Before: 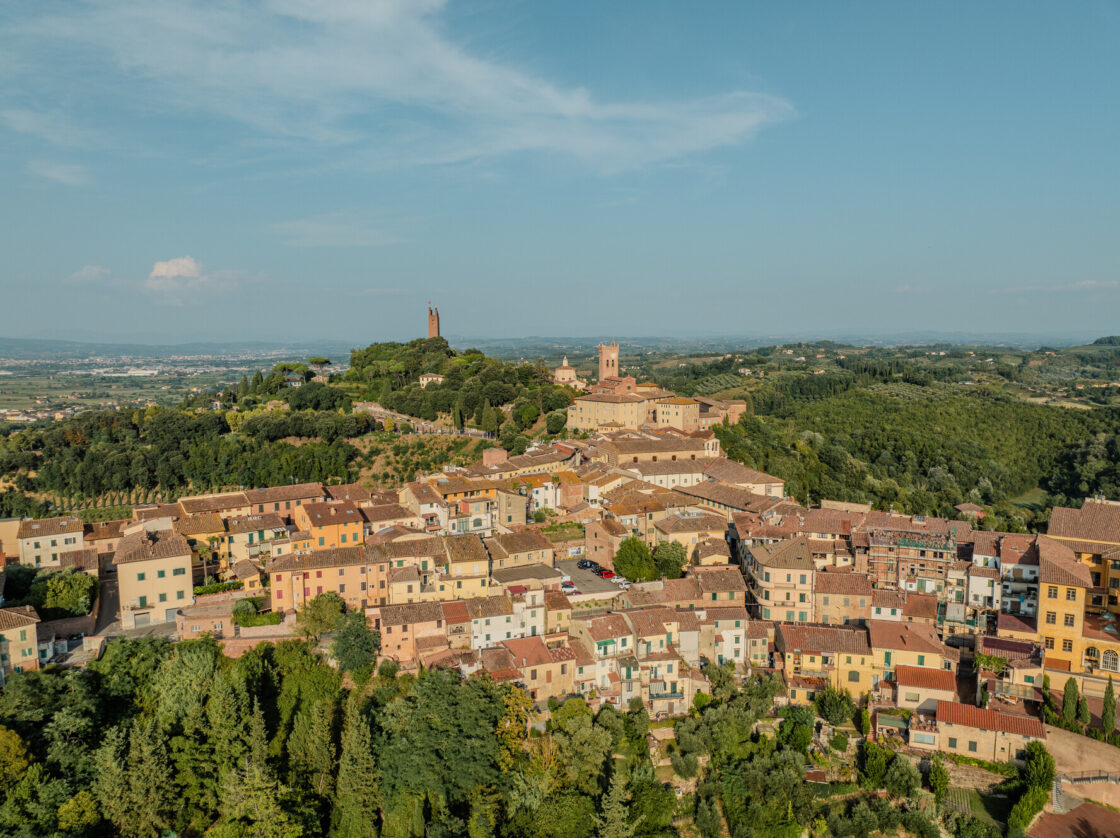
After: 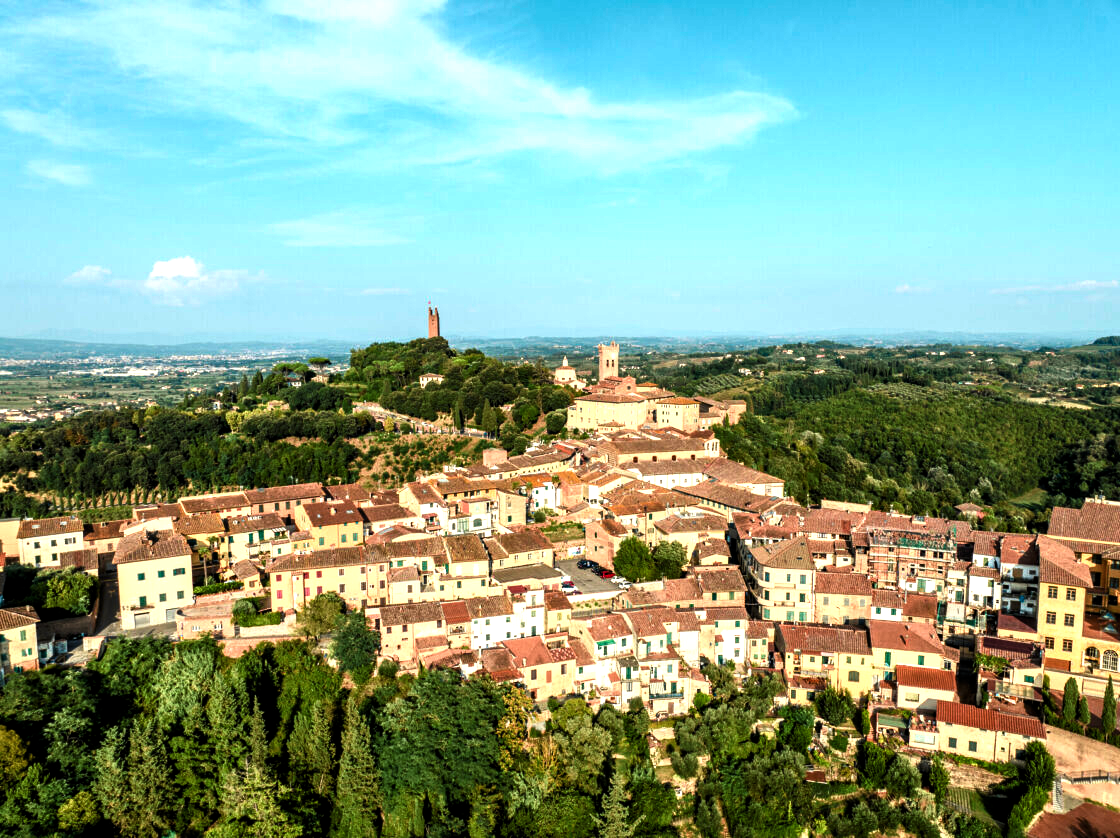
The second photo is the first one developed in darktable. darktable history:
levels: levels [0.044, 0.475, 0.791]
color balance rgb: perceptual saturation grading › global saturation 20%, perceptual saturation grading › highlights -25%, perceptual saturation grading › shadows 25%
tone curve: curves: ch0 [(0, 0.013) (0.104, 0.103) (0.258, 0.267) (0.448, 0.487) (0.709, 0.794) (0.886, 0.922) (0.994, 0.971)]; ch1 [(0, 0) (0.335, 0.298) (0.446, 0.413) (0.488, 0.484) (0.515, 0.508) (0.566, 0.593) (0.635, 0.661) (1, 1)]; ch2 [(0, 0) (0.314, 0.301) (0.437, 0.403) (0.502, 0.494) (0.528, 0.54) (0.557, 0.559) (0.612, 0.62) (0.715, 0.691) (1, 1)], color space Lab, independent channels, preserve colors none
